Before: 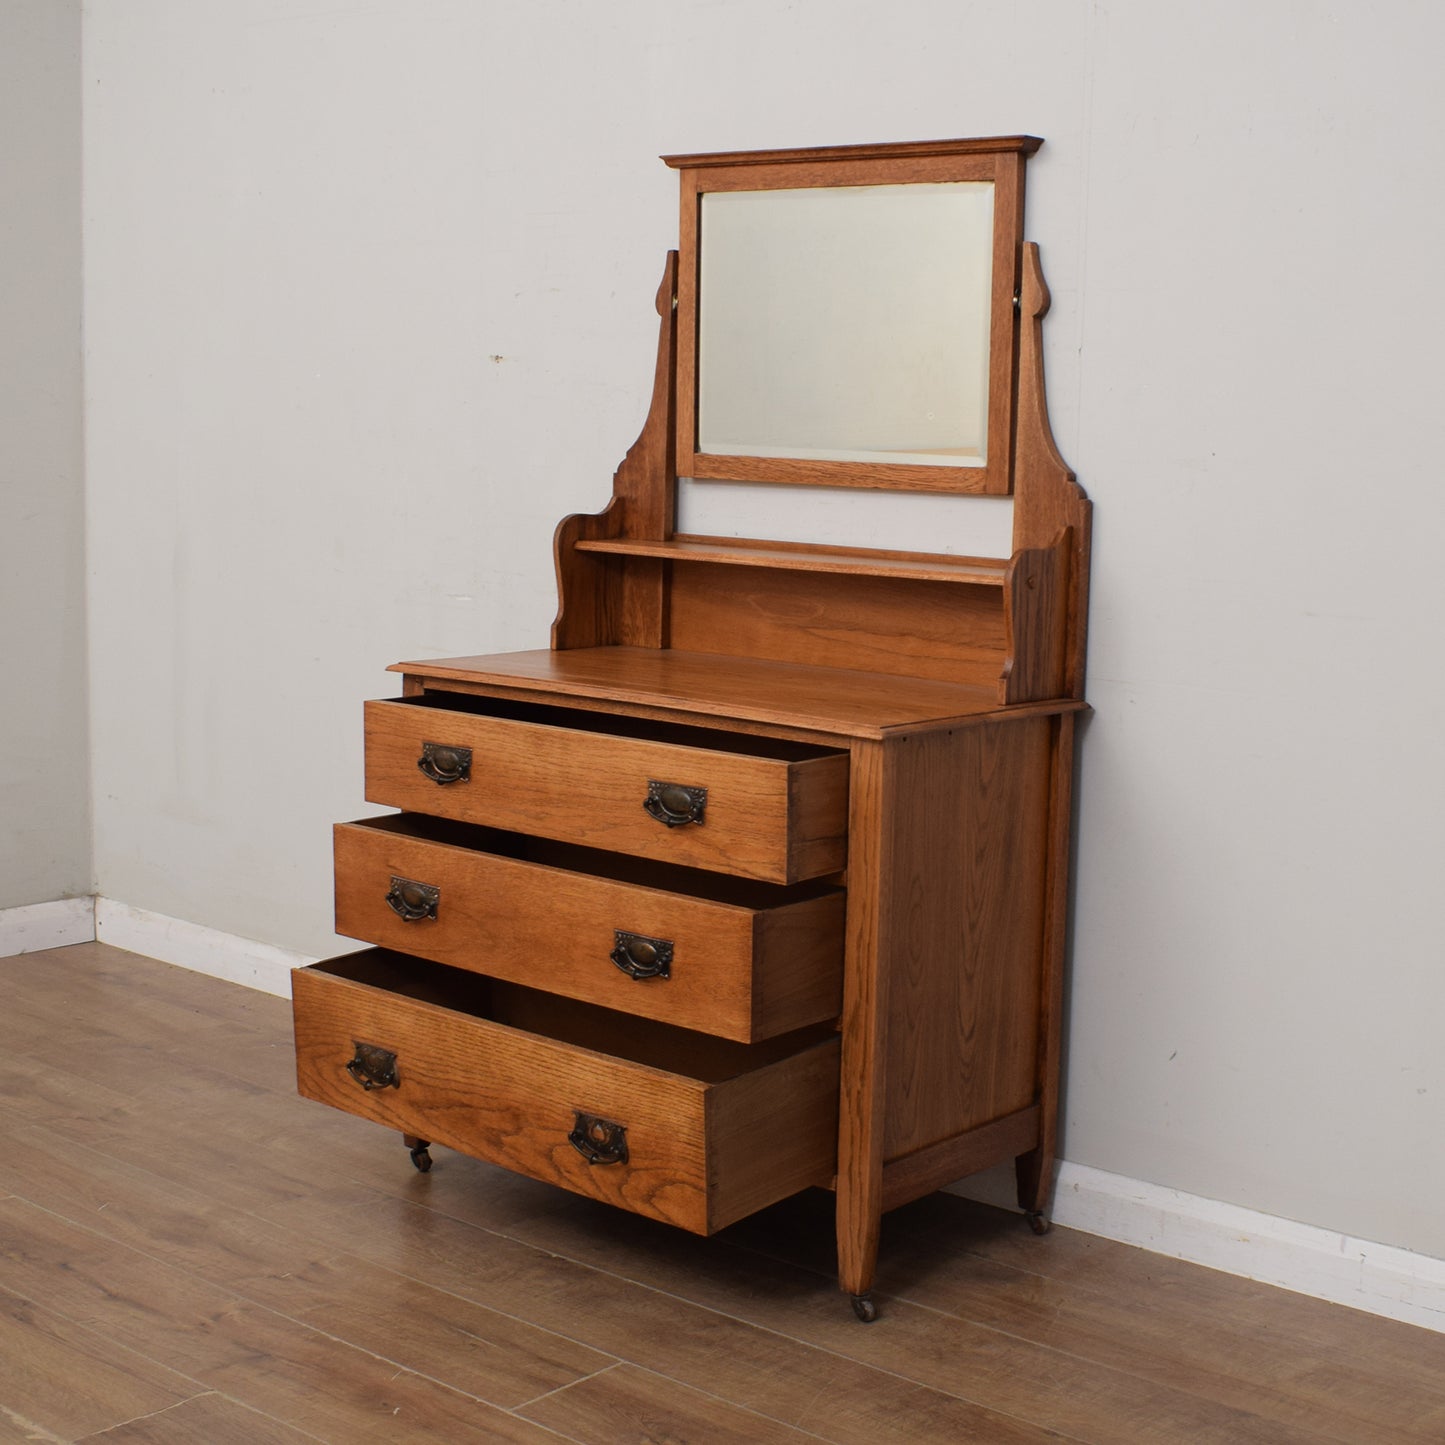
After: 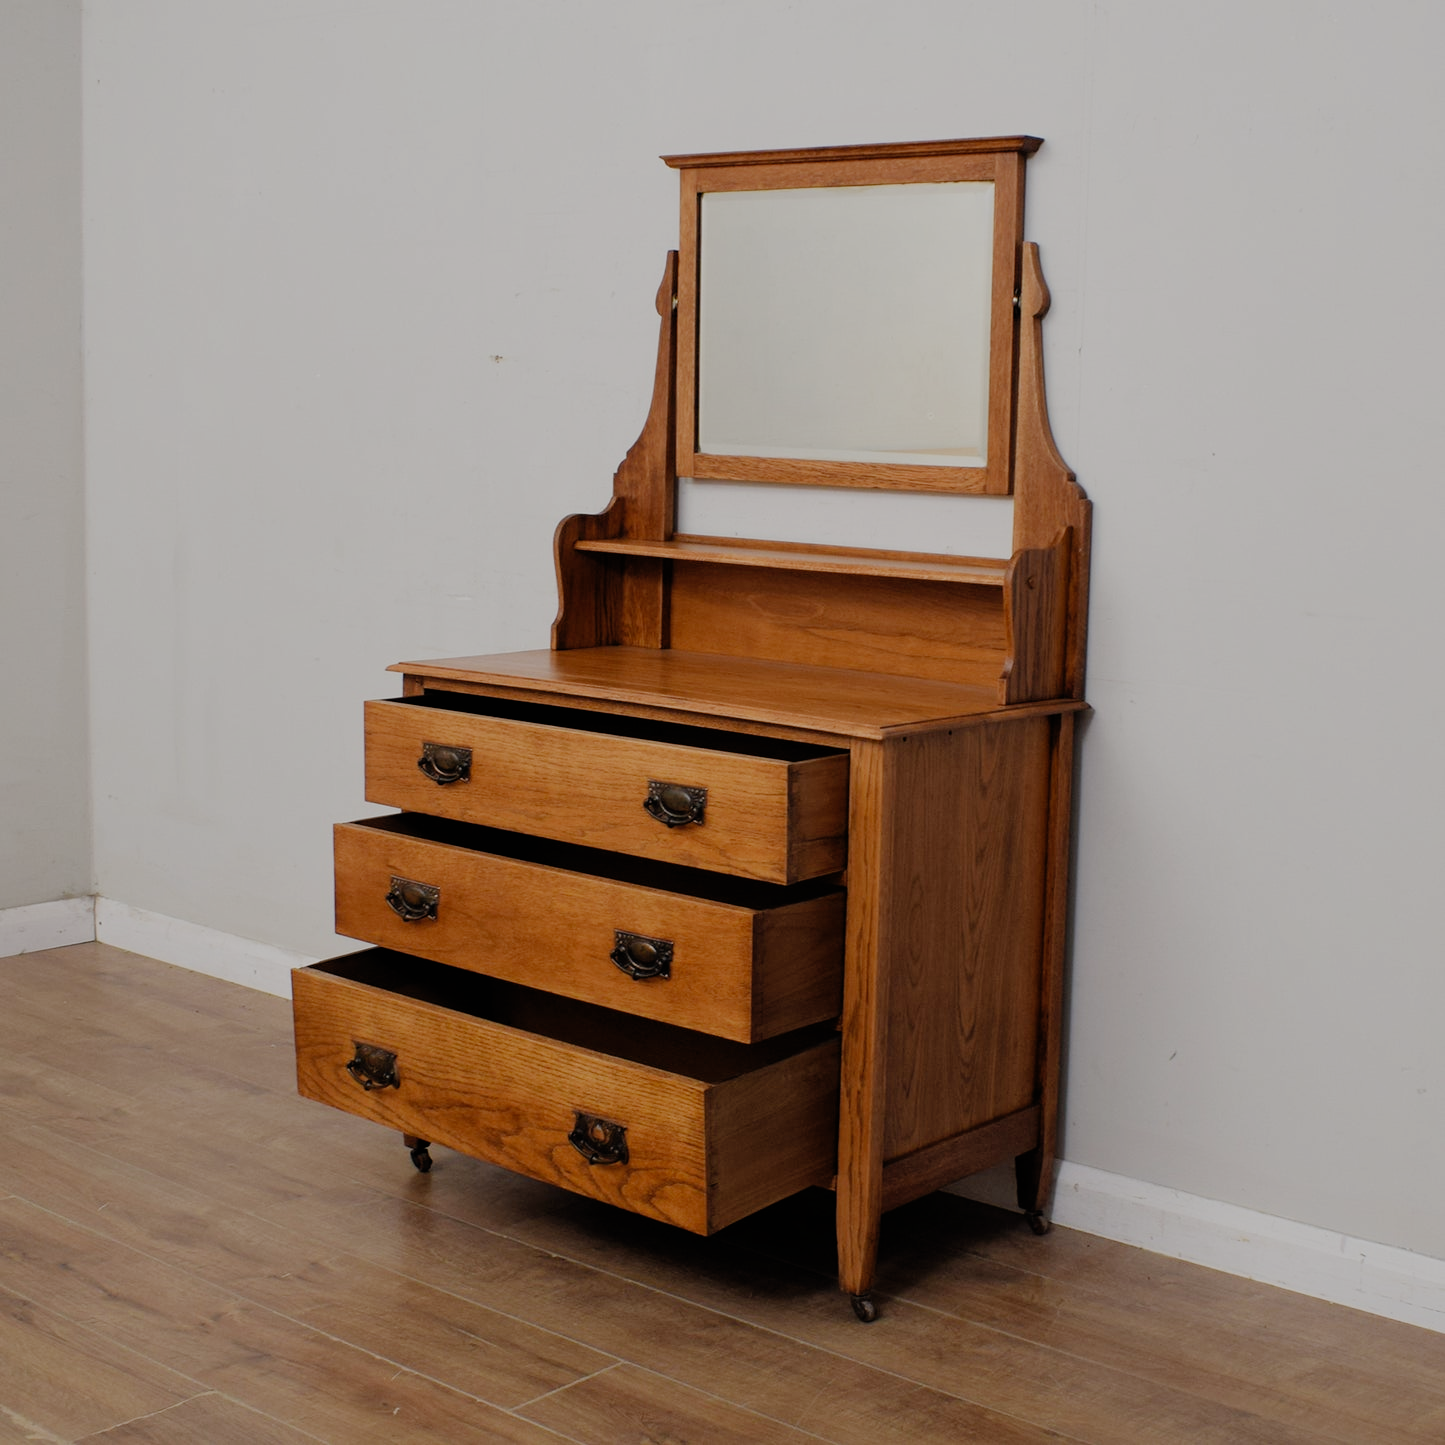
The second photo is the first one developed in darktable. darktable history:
shadows and highlights: shadows 25.82, highlights -26.46
filmic rgb: black relative exposure -7.65 EV, white relative exposure 4.56 EV, hardness 3.61, add noise in highlights 0.001, preserve chrominance no, color science v3 (2019), use custom middle-gray values true, contrast in highlights soft
